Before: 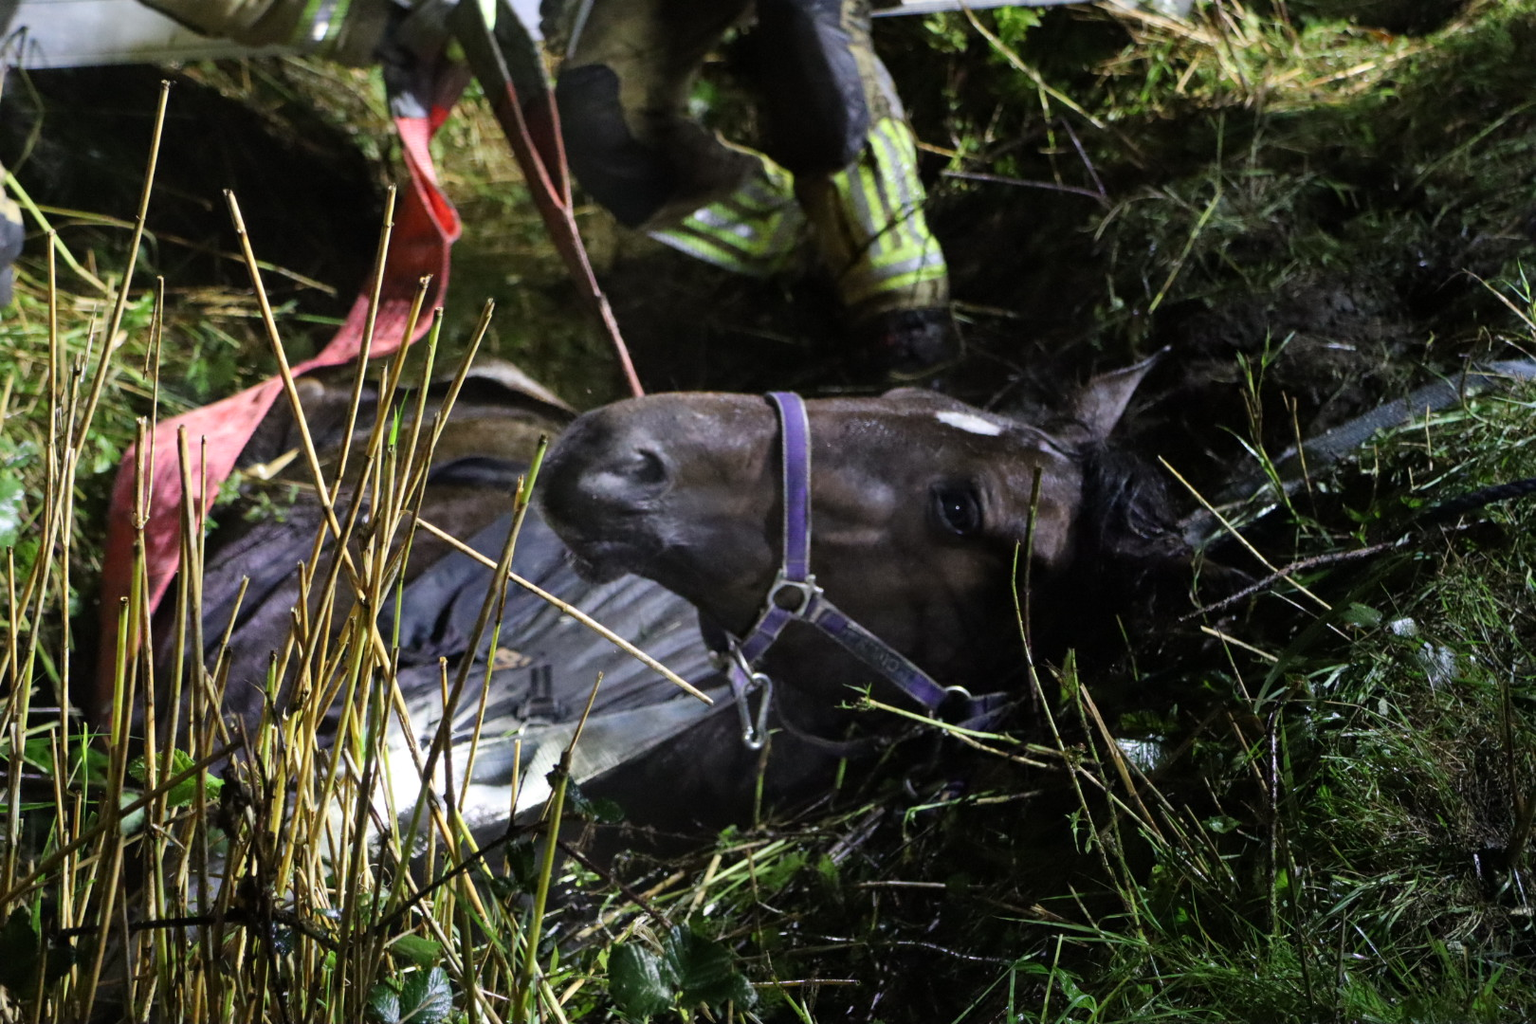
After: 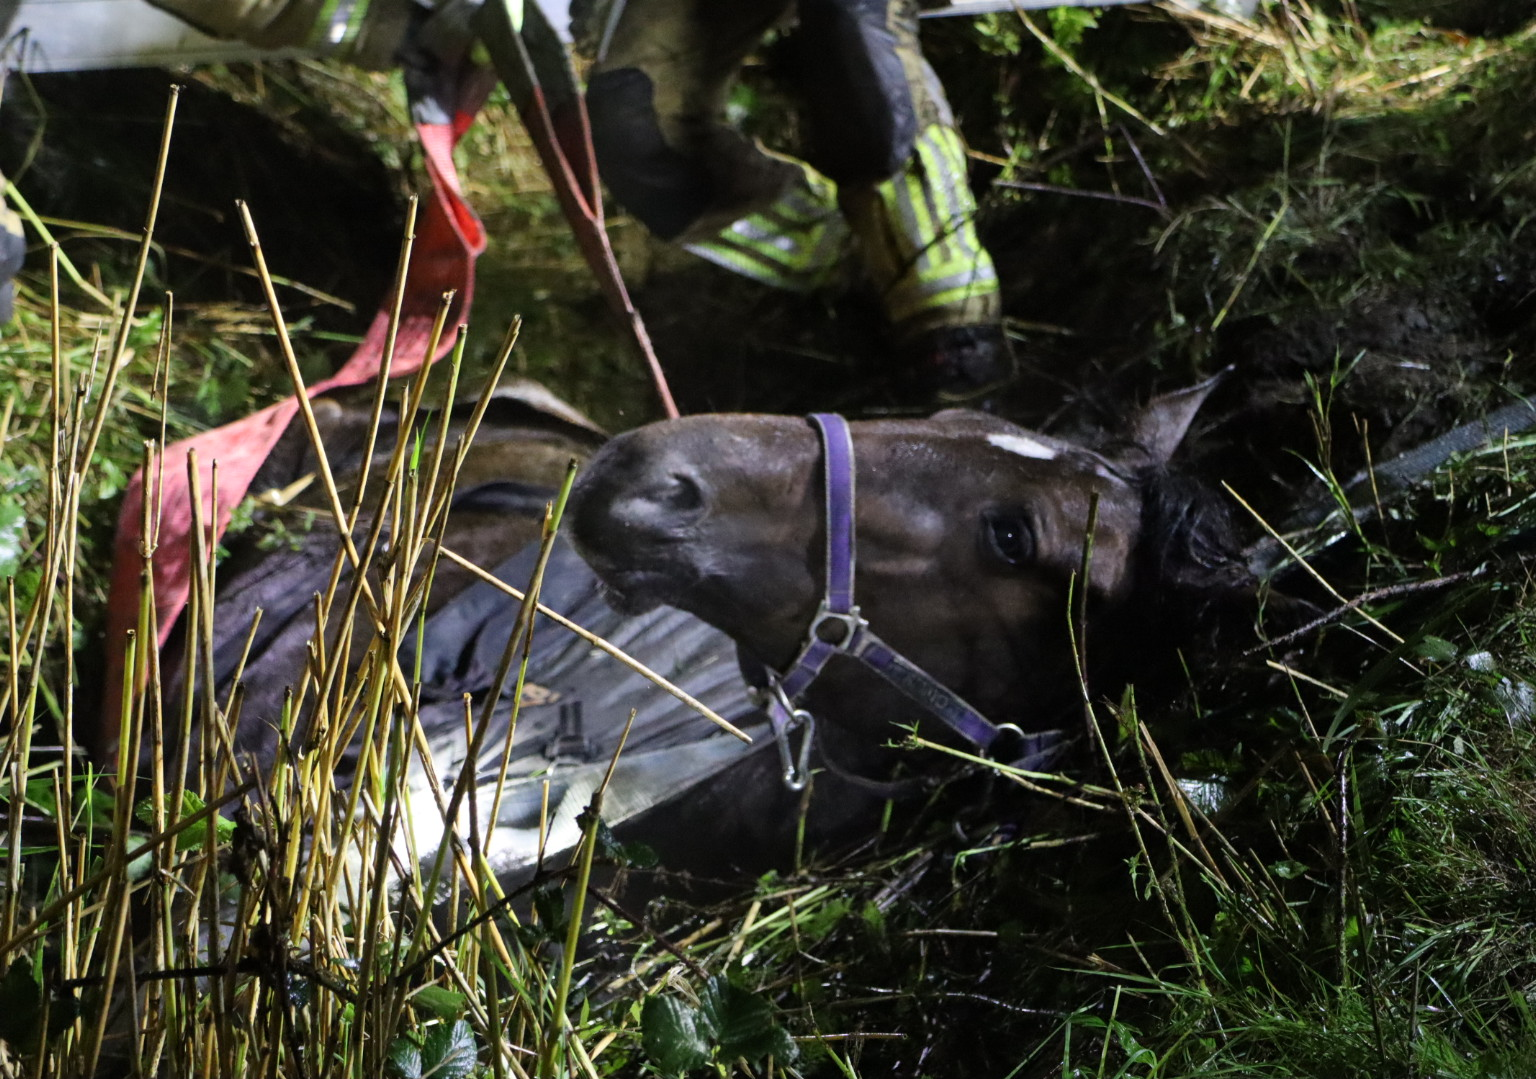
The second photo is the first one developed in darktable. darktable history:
crop and rotate: left 0%, right 5.182%
